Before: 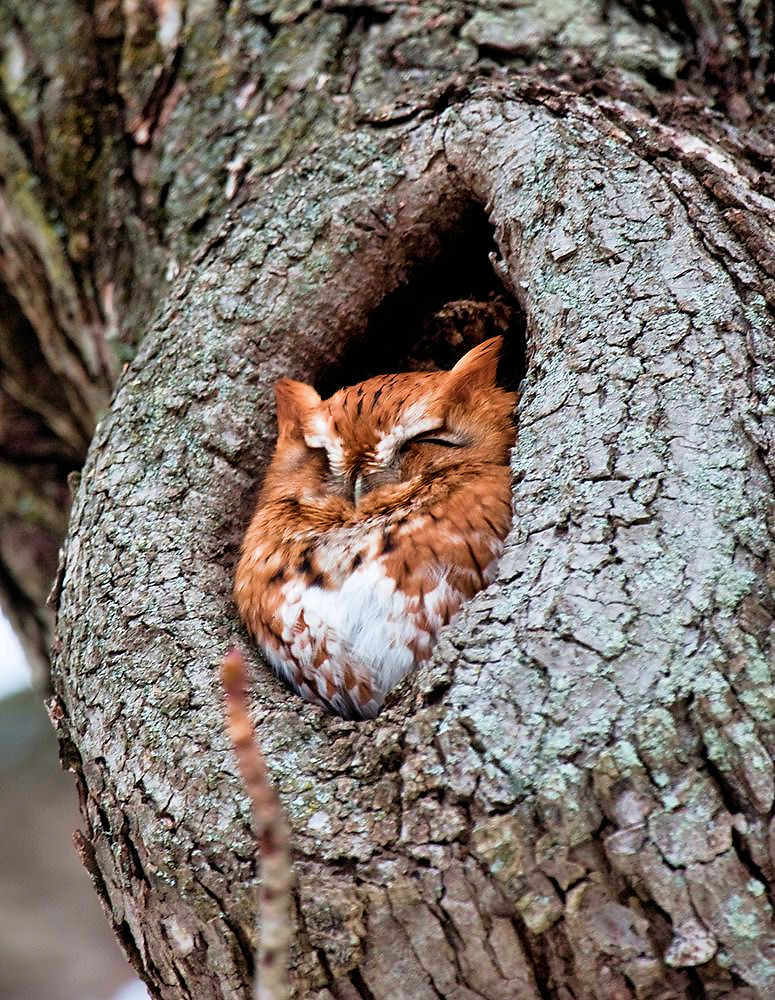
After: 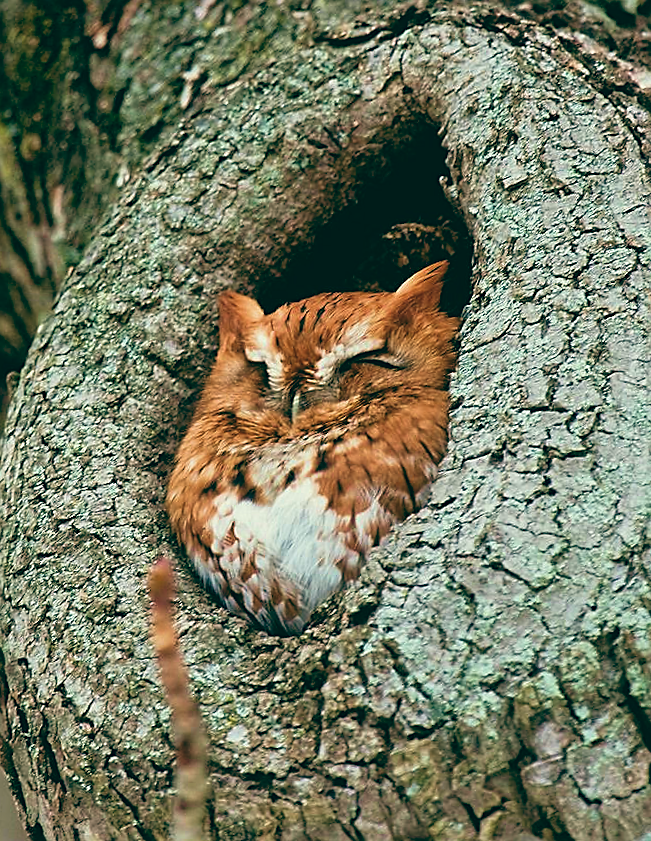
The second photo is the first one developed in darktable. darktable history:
sharpen: on, module defaults
crop and rotate: angle -3.27°, left 5.211%, top 5.211%, right 4.607%, bottom 4.607%
color balance: lift [1.005, 0.99, 1.007, 1.01], gamma [1, 1.034, 1.032, 0.966], gain [0.873, 1.055, 1.067, 0.933]
velvia: on, module defaults
